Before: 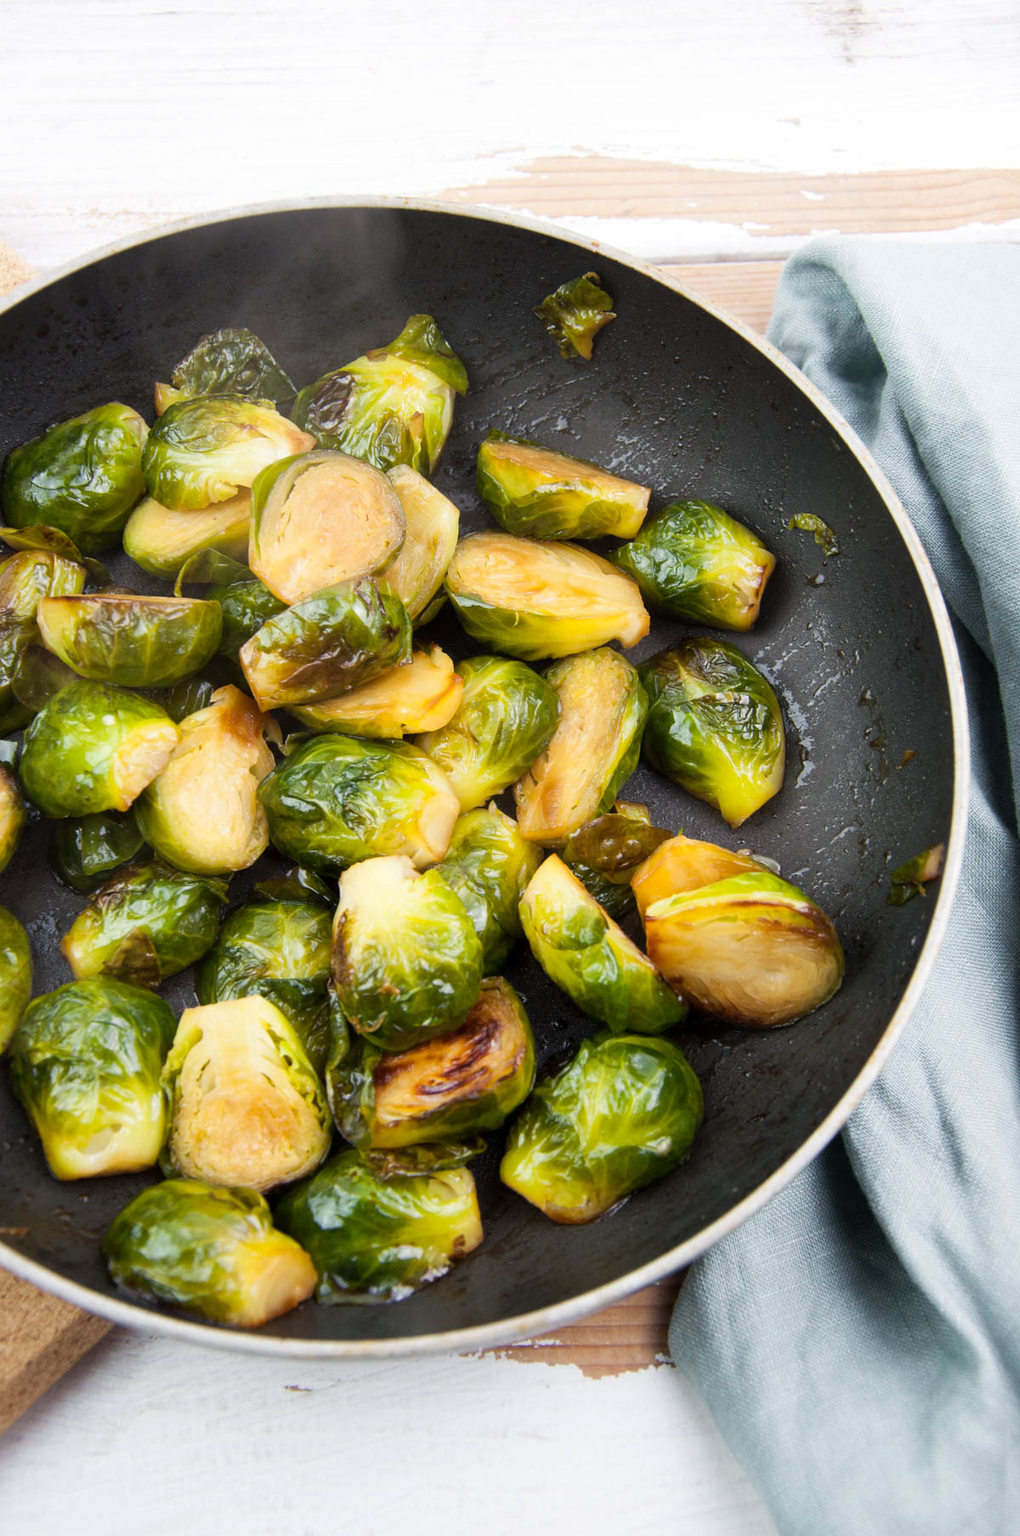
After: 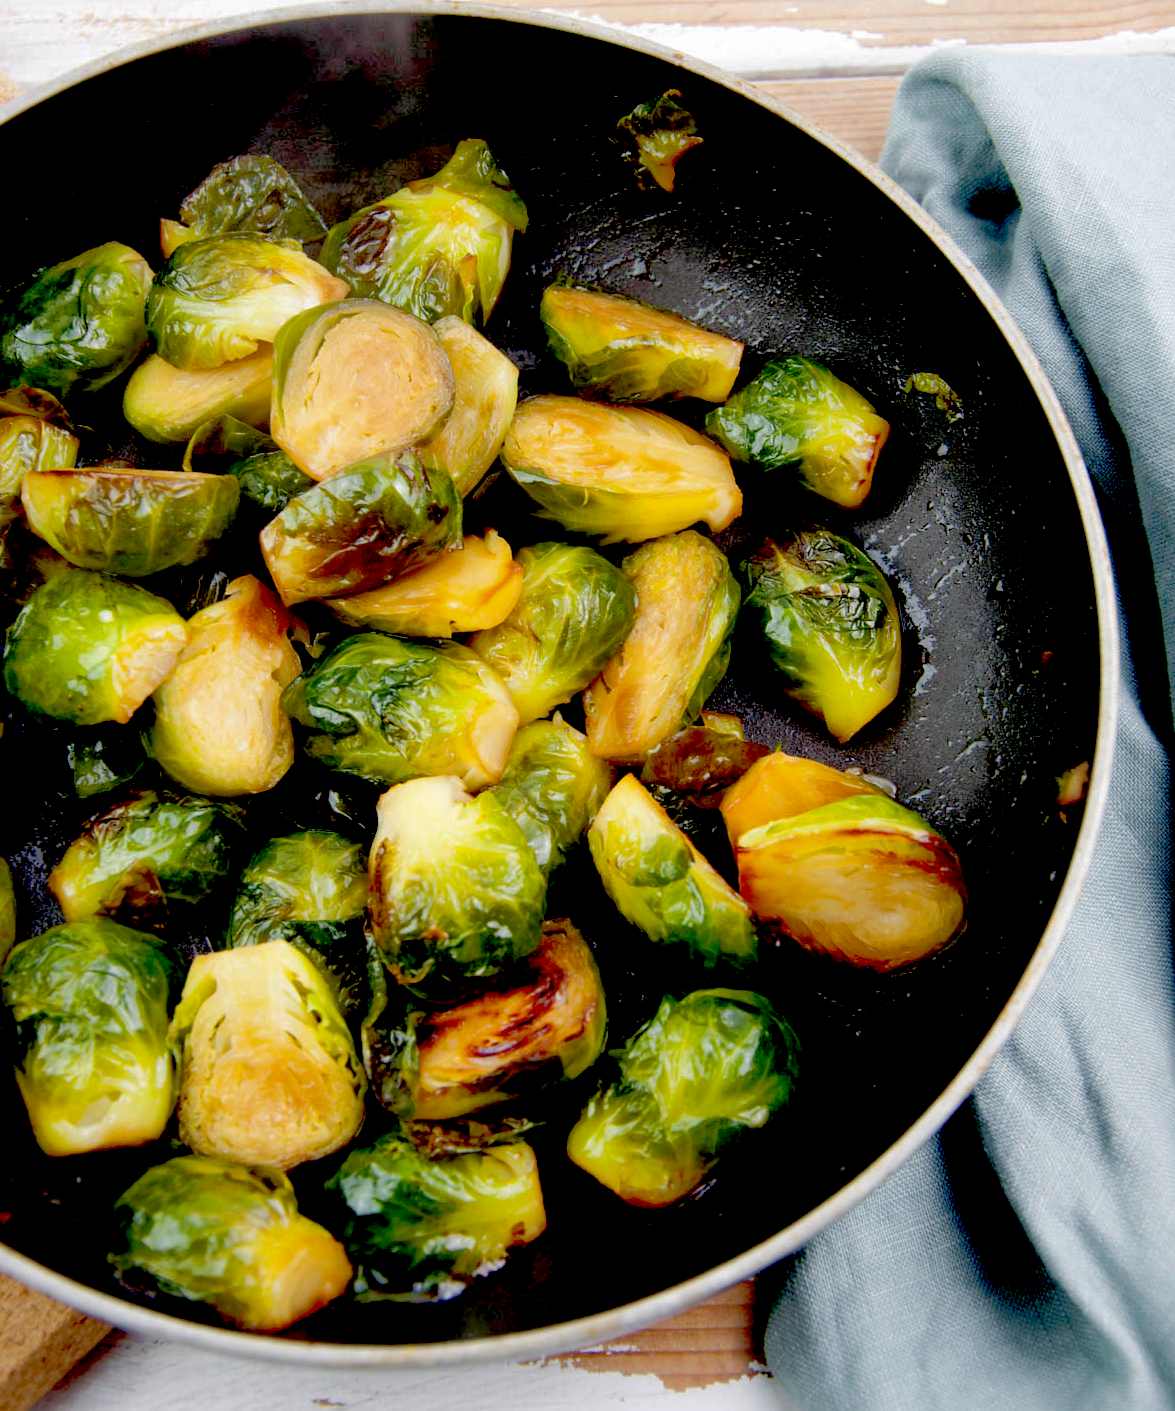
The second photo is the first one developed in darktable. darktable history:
exposure: black level correction 0.057, compensate exposure bias true, compensate highlight preservation false
crop and rotate: left 1.851%, top 12.838%, right 0.225%, bottom 9.066%
shadows and highlights: on, module defaults
